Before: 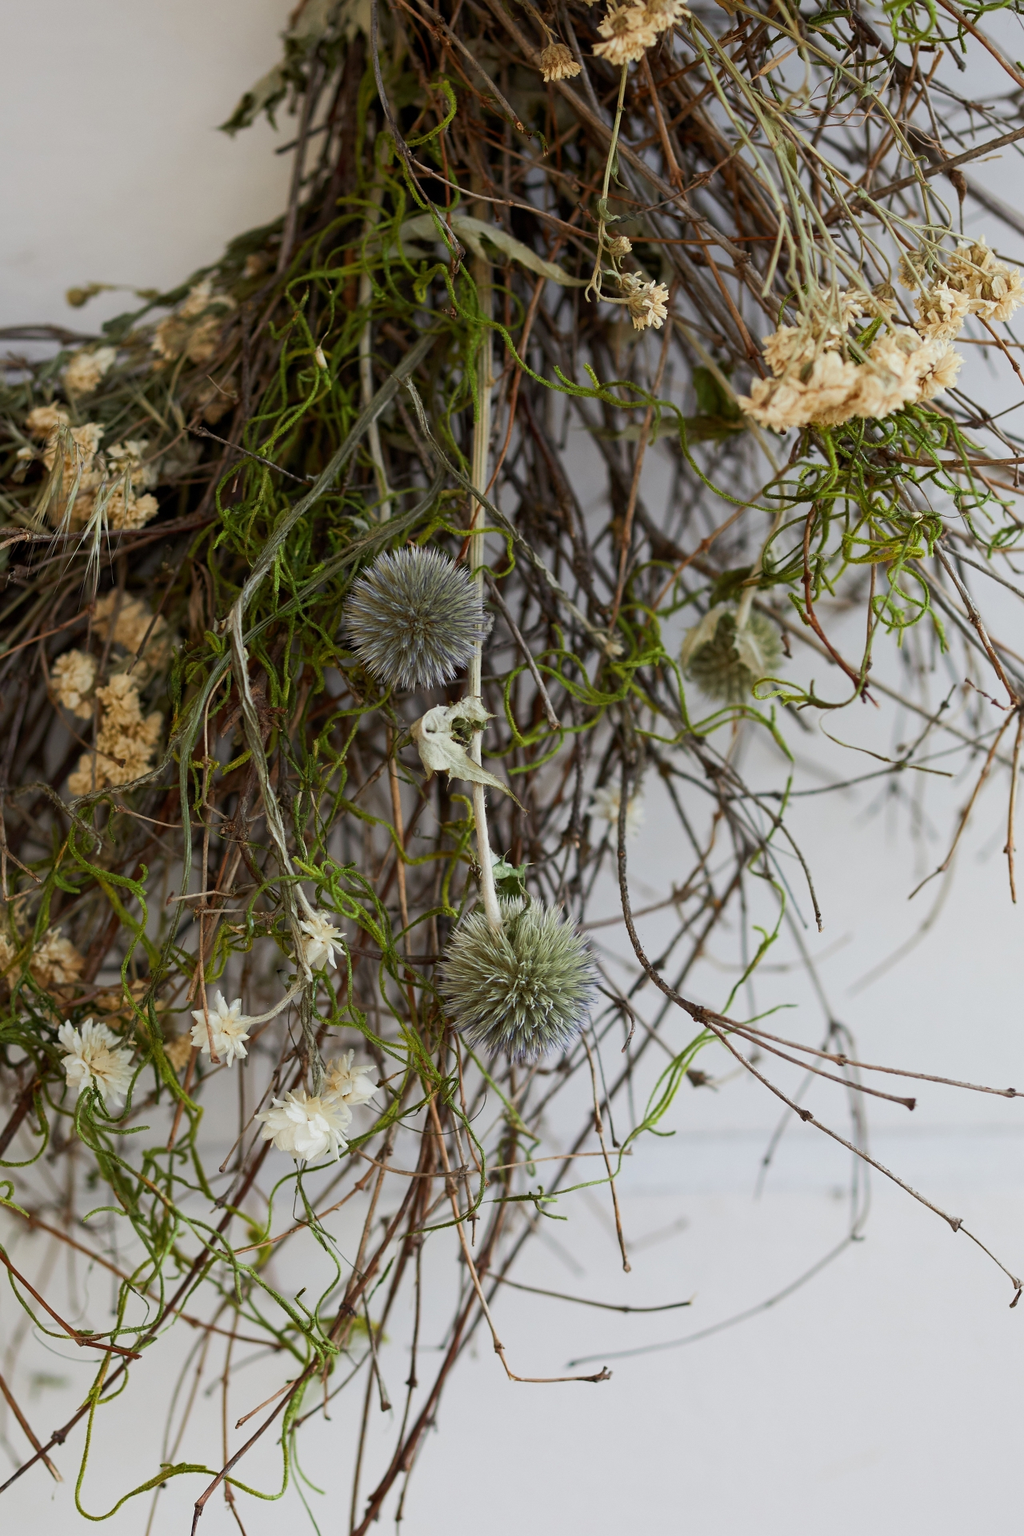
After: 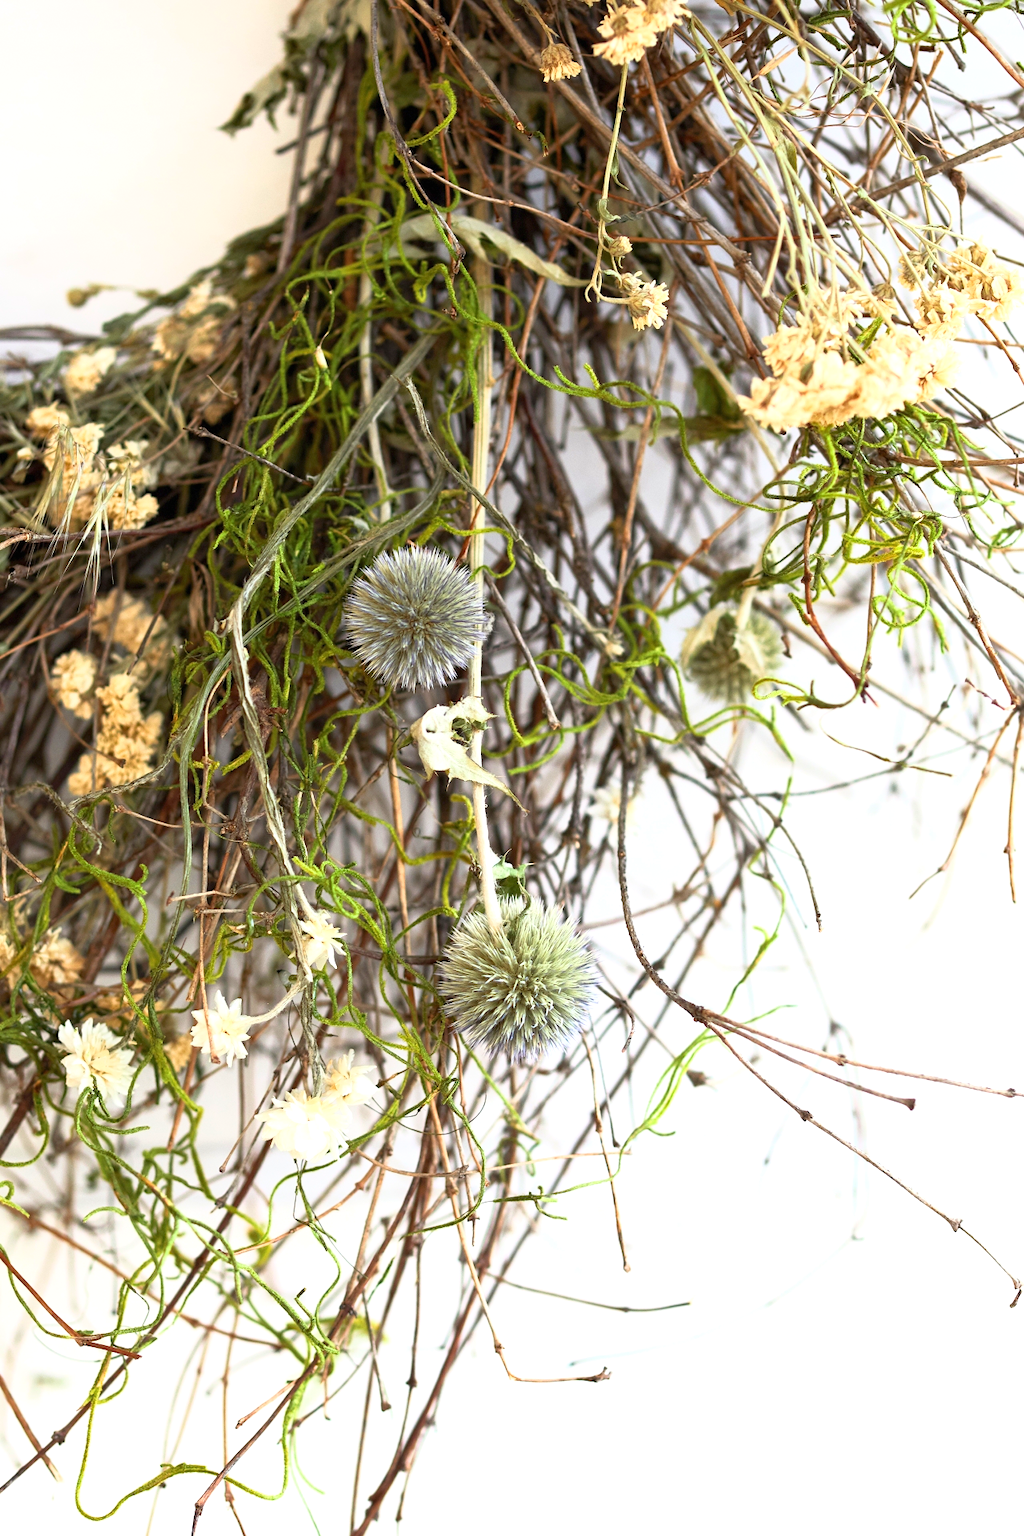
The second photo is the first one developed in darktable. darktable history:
base curve: curves: ch0 [(0, 0) (0.688, 0.865) (1, 1)]
exposure: black level correction 0, exposure 1.096 EV, compensate exposure bias true, compensate highlight preservation false
